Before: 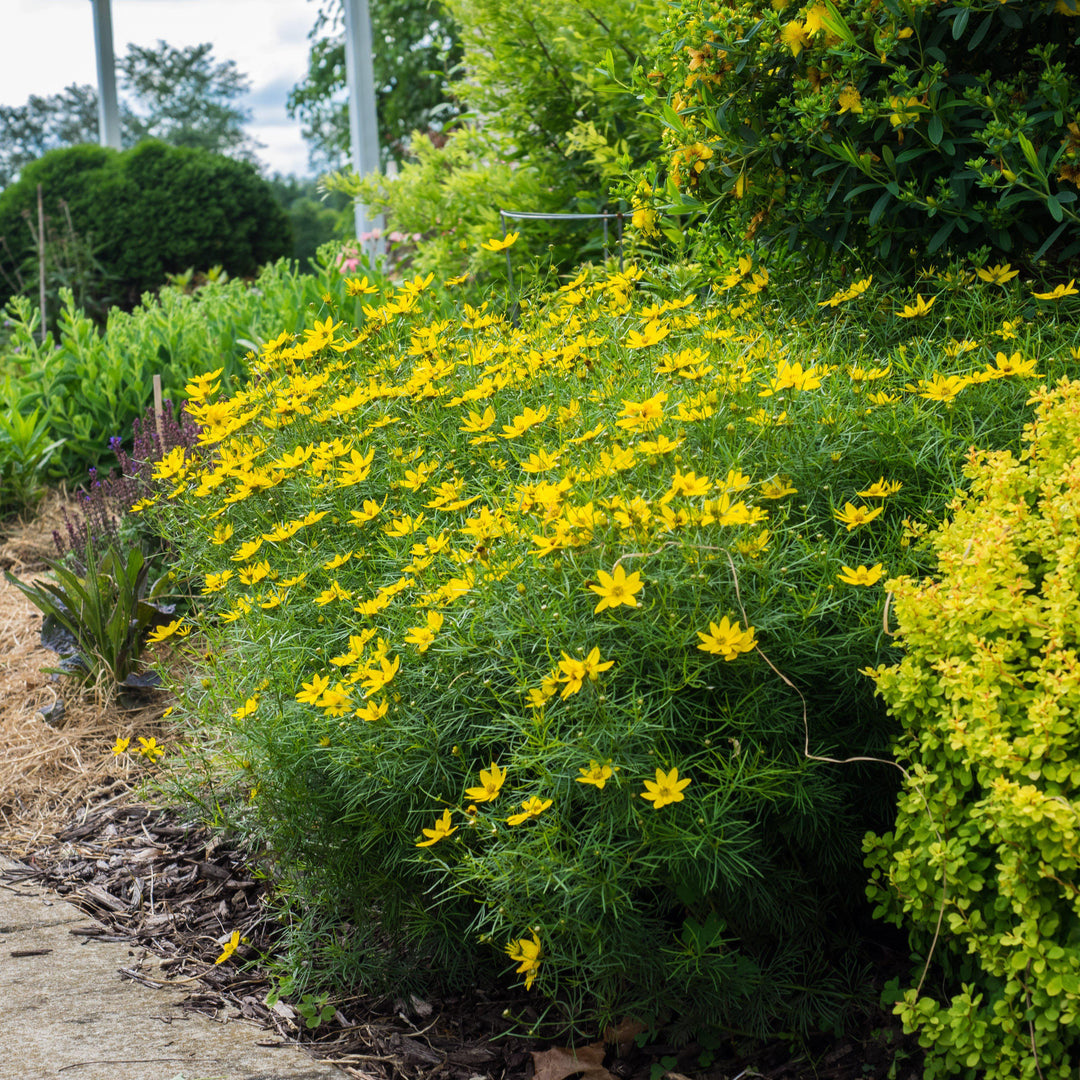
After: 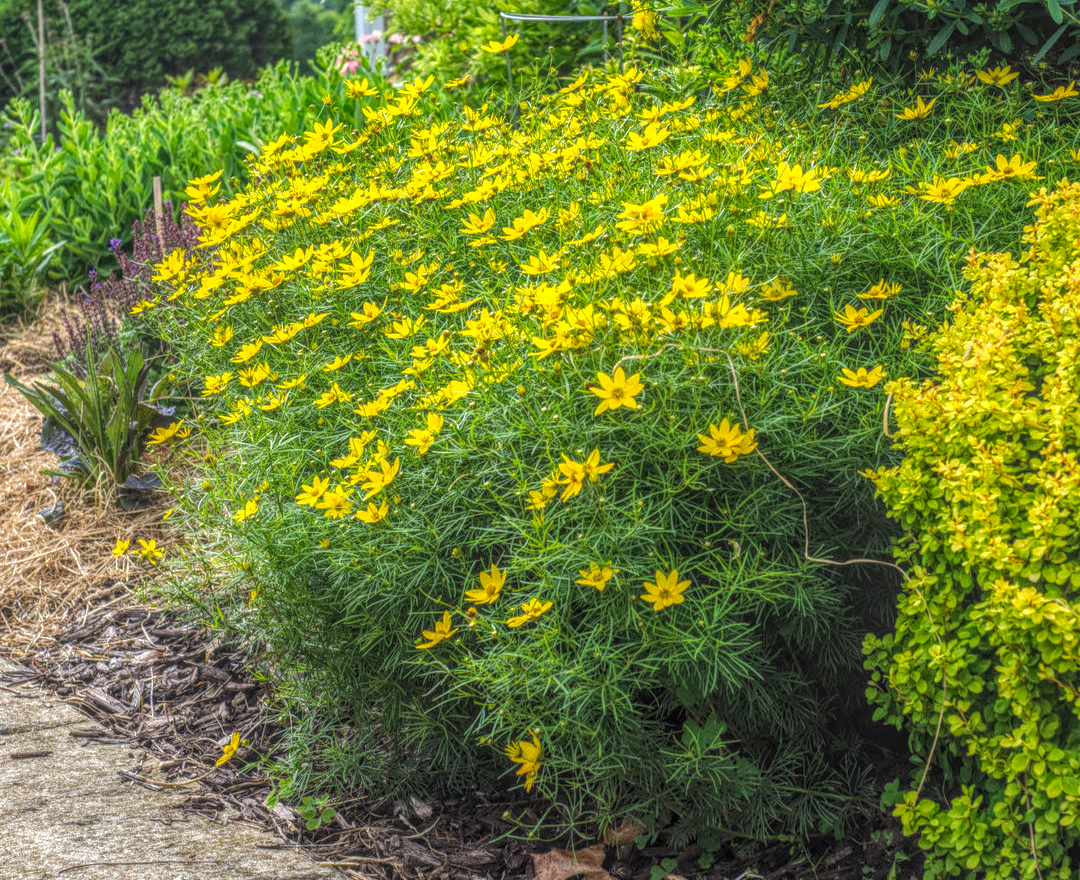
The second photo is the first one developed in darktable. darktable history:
crop and rotate: top 18.507%
local contrast: highlights 20%, shadows 30%, detail 200%, midtone range 0.2
exposure: black level correction -0.002, exposure 0.54 EV, compensate highlight preservation false
shadows and highlights: radius 133.83, soften with gaussian
